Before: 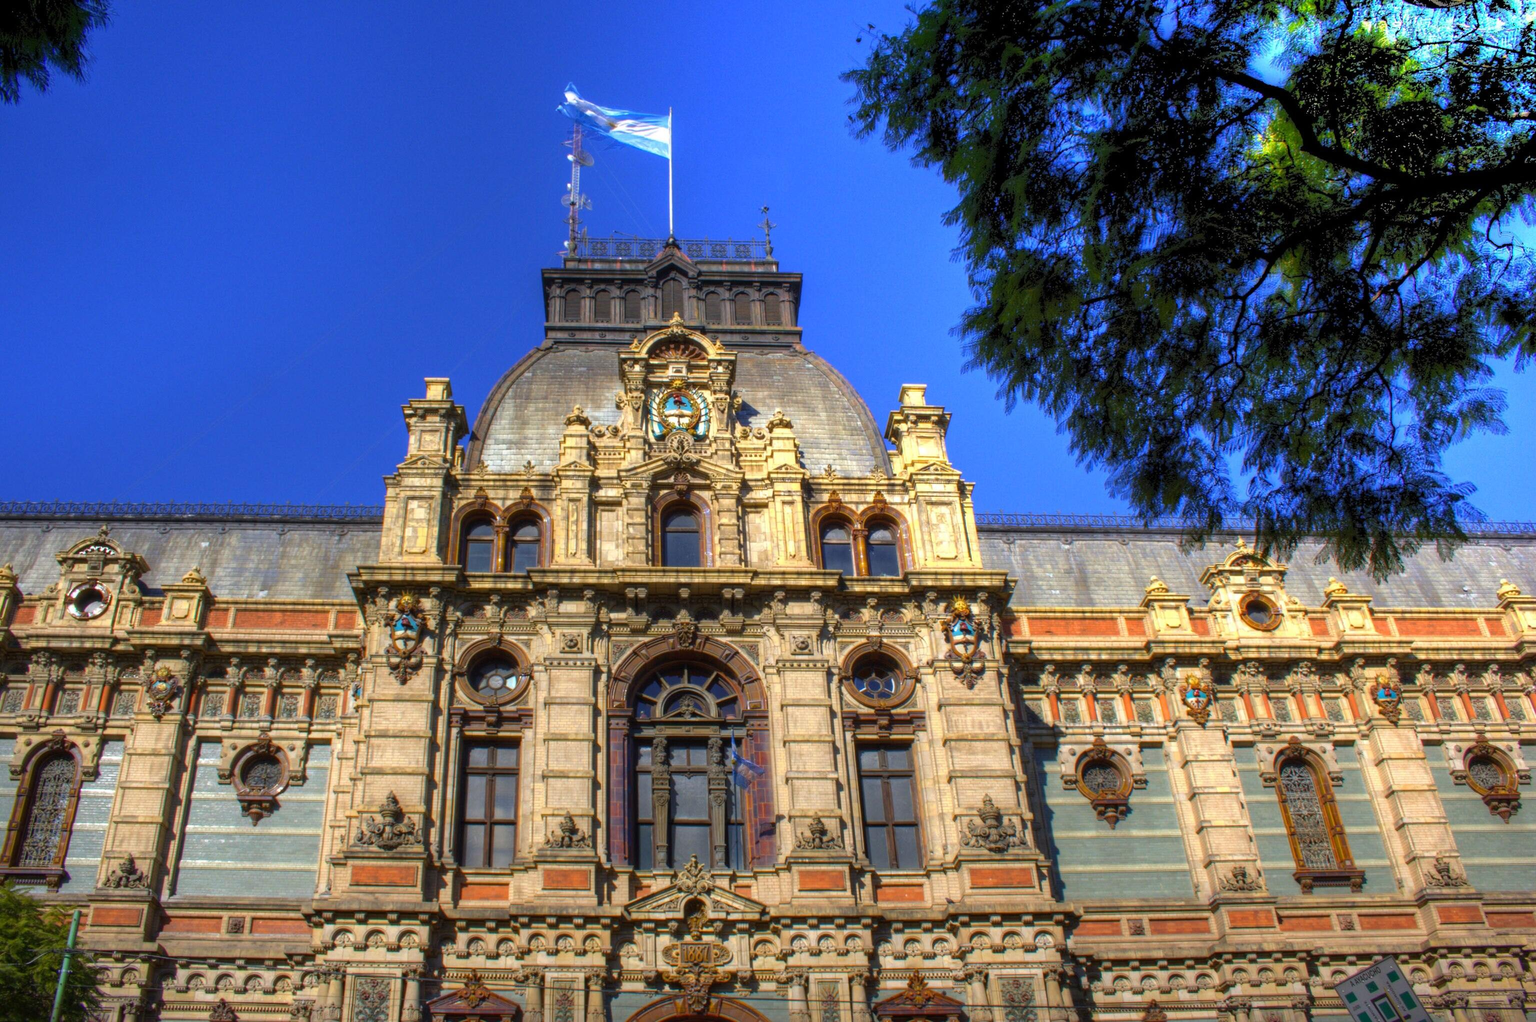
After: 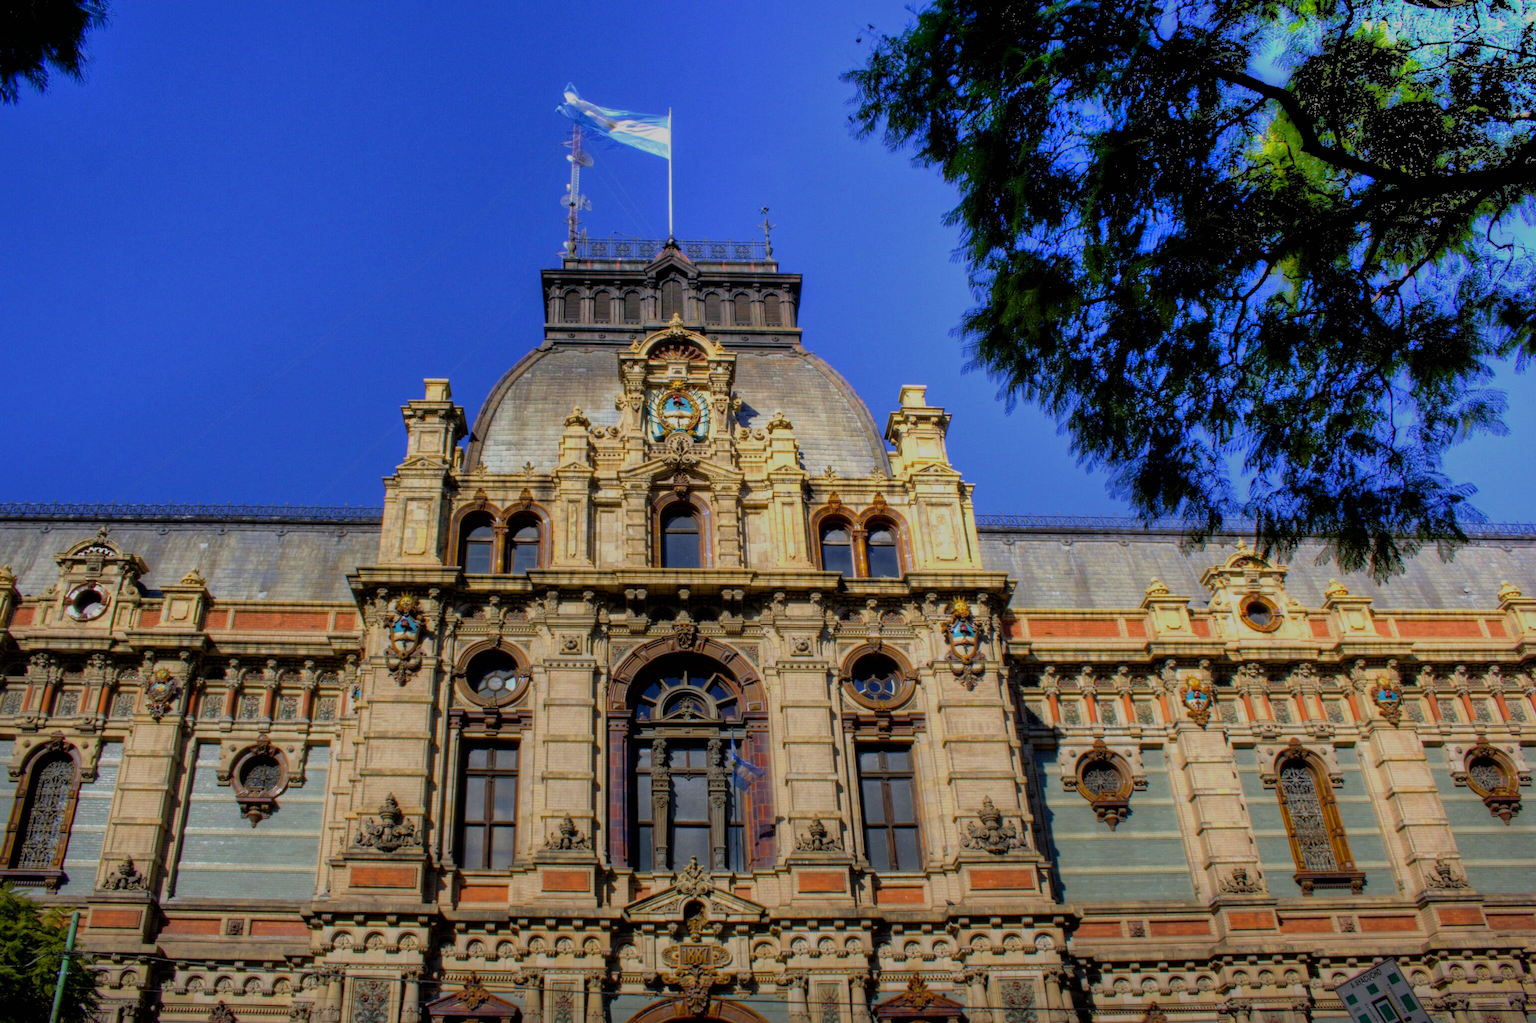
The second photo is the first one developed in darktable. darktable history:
filmic rgb: black relative exposure -7.65 EV, white relative exposure 4.56 EV, hardness 3.61
graduated density: rotation -180°, offset 27.42
exposure: black level correction 0.009, exposure -0.159 EV, compensate highlight preservation false
crop and rotate: left 0.126%
shadows and highlights: on, module defaults
